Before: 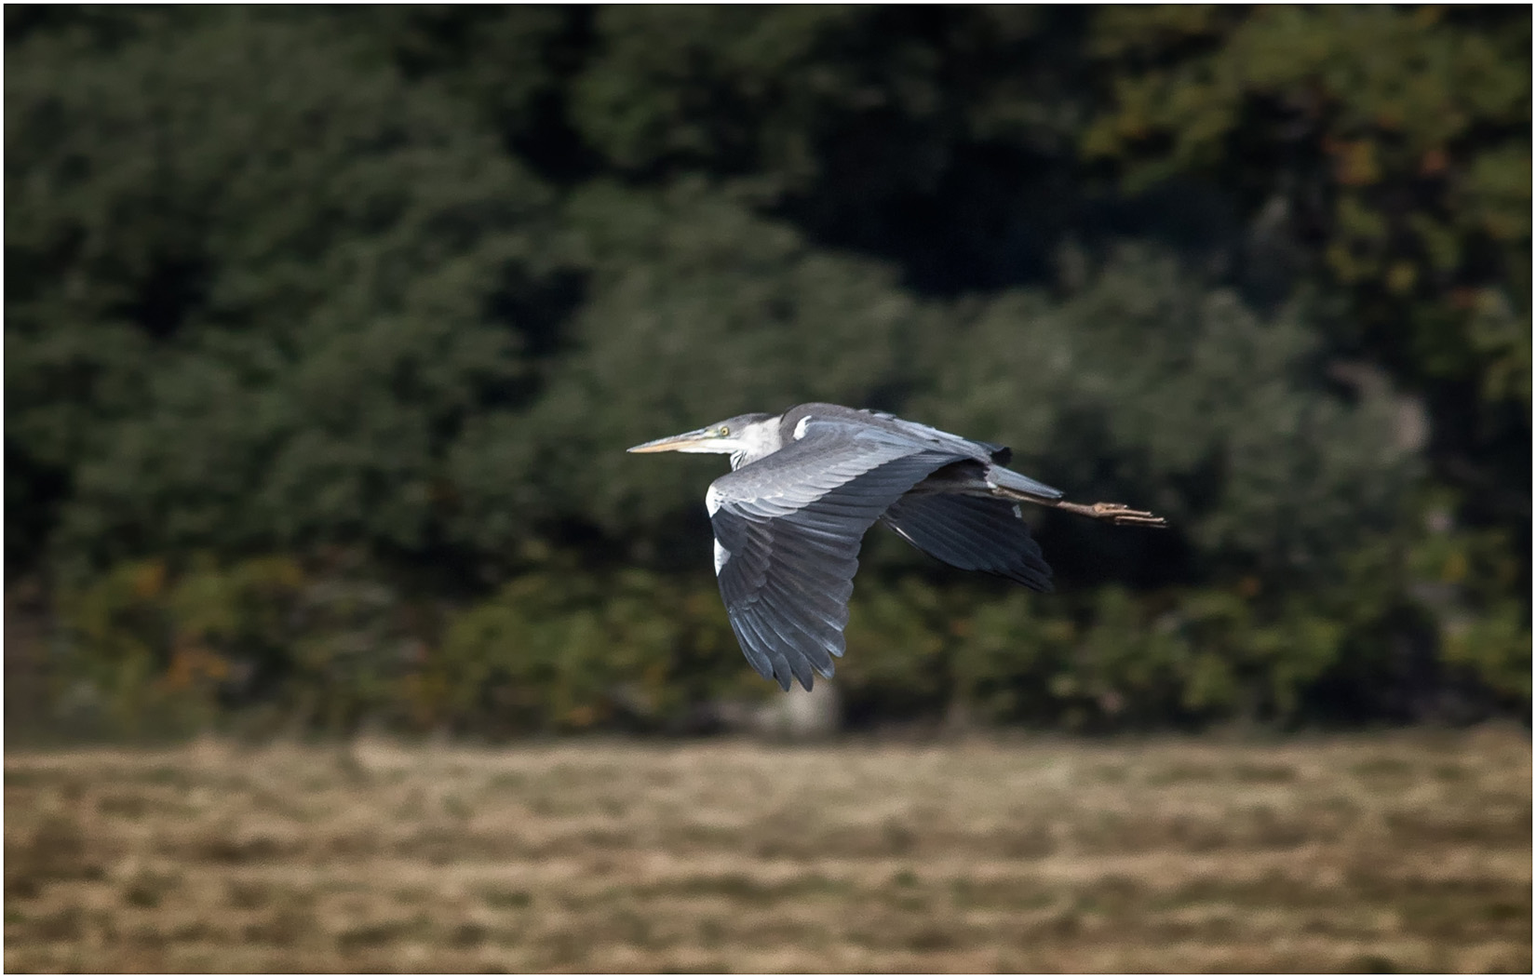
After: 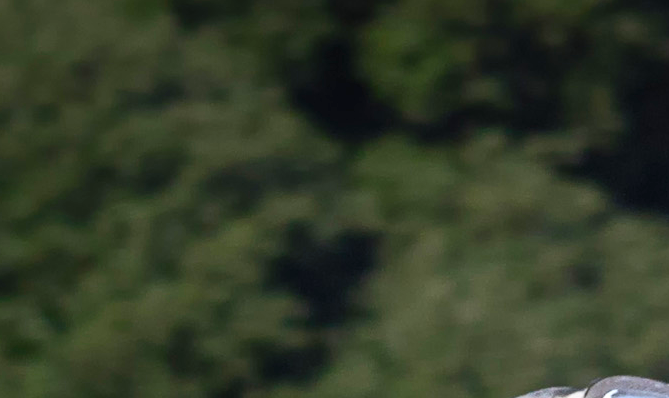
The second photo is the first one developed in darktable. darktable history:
contrast brightness saturation: contrast 0.2, brightness 0.2, saturation 0.8
crop: left 15.452%, top 5.459%, right 43.956%, bottom 56.62%
